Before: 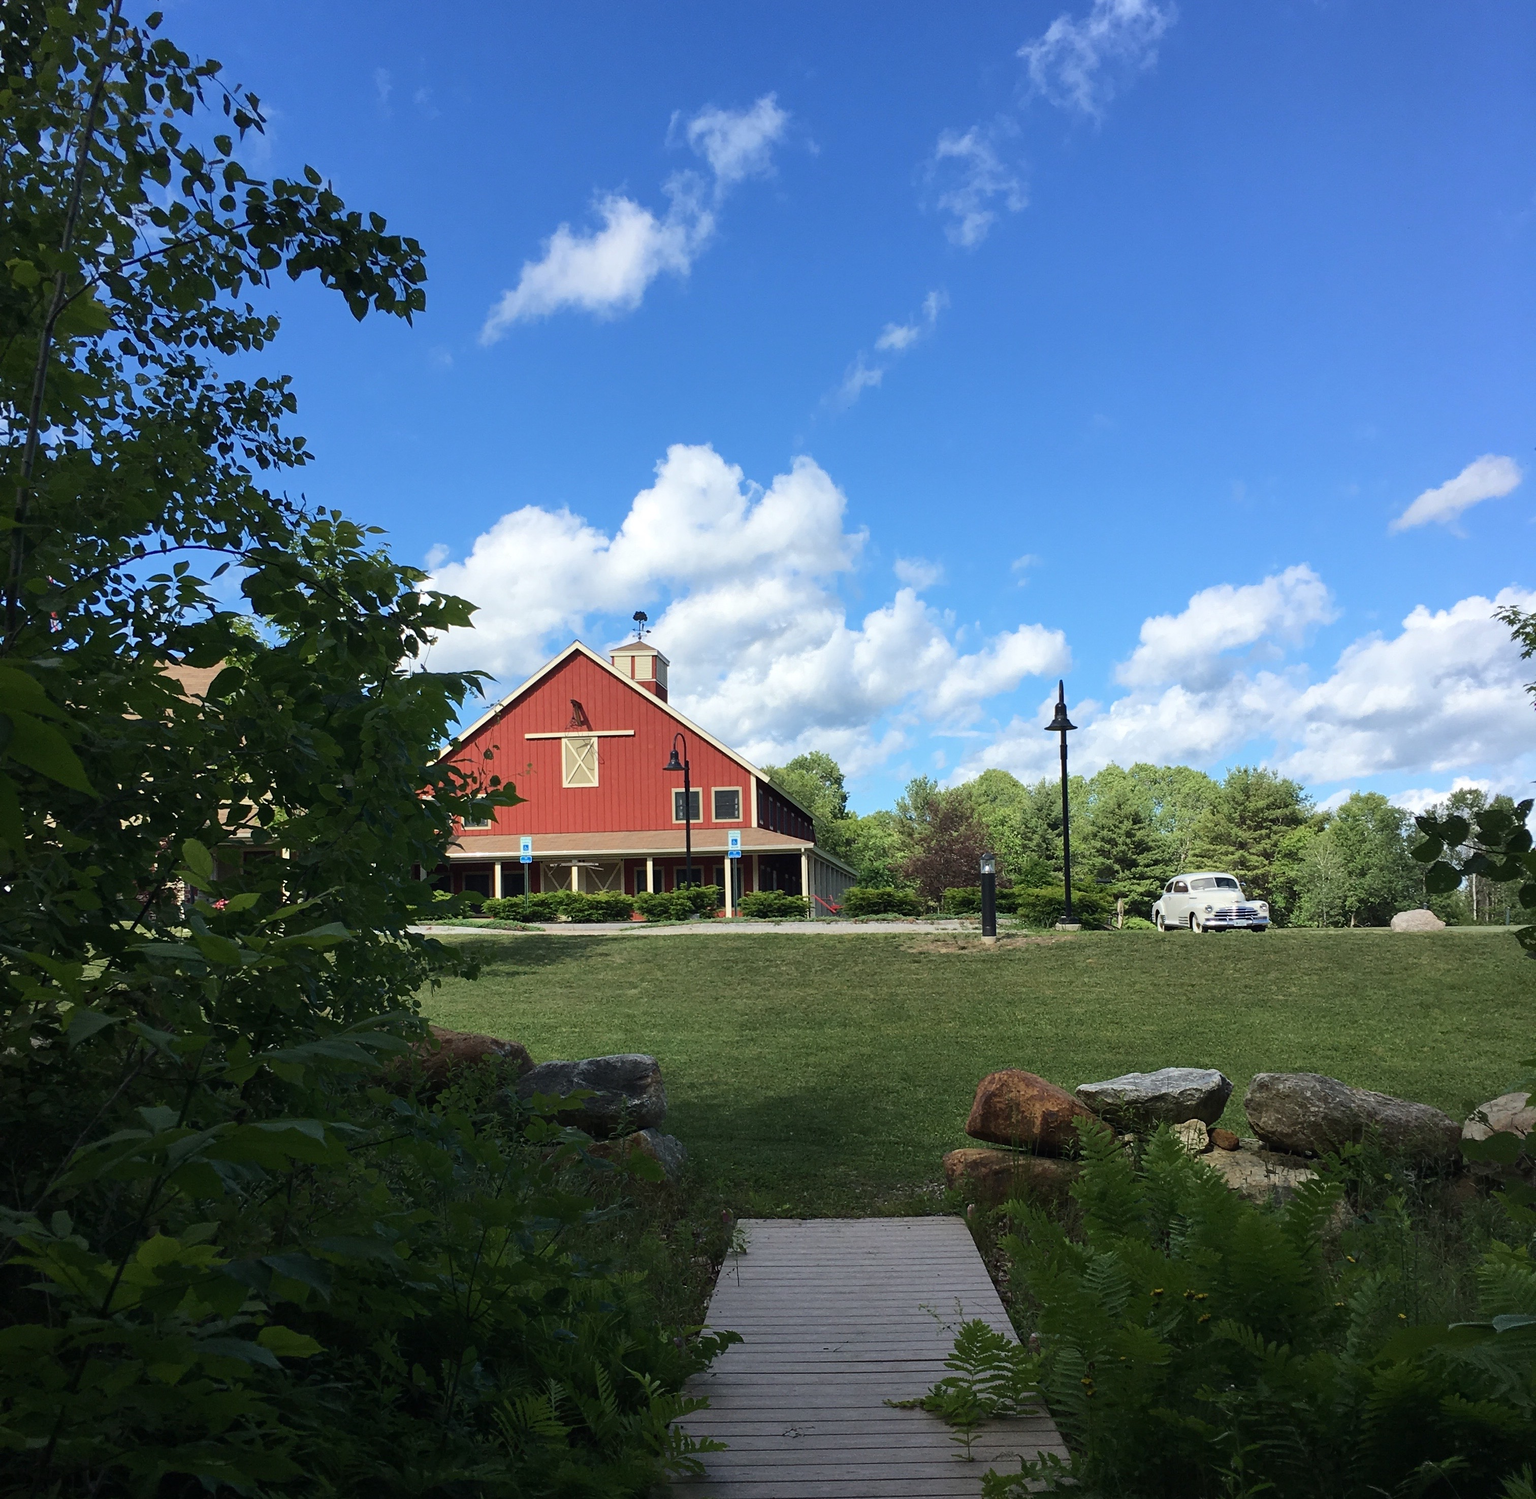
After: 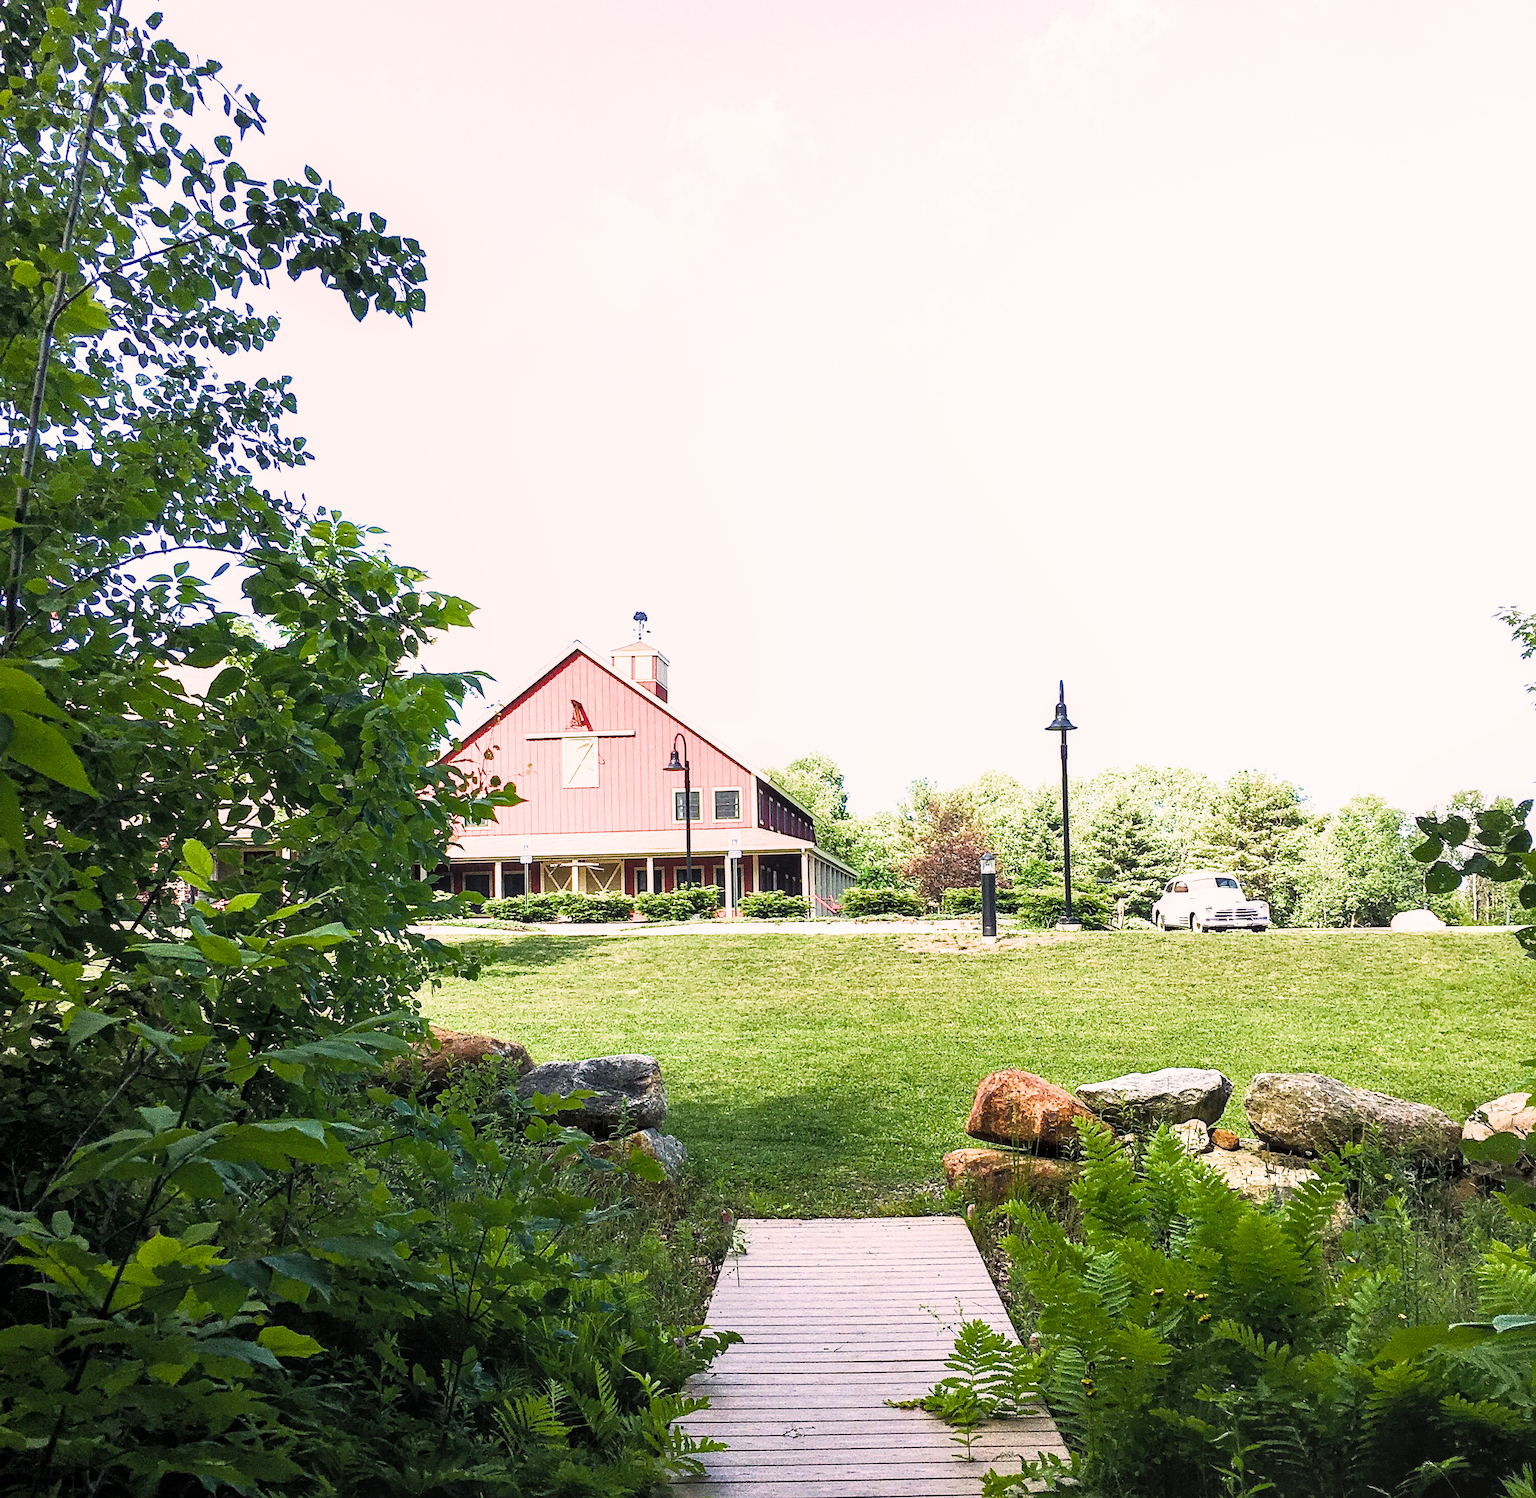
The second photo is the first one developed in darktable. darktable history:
exposure: exposure 0.718 EV, compensate exposure bias true, compensate highlight preservation false
color correction: highlights a* 7.23, highlights b* 3.82
sharpen: on, module defaults
filmic rgb: black relative exposure -7.1 EV, white relative exposure 5.38 EV, hardness 3.03, color science v4 (2020)
haze removal: compatibility mode true, adaptive false
color balance rgb: highlights gain › luminance 1.027%, highlights gain › chroma 0.422%, highlights gain › hue 43.88°, perceptual saturation grading › global saturation 30.253%, perceptual brilliance grading › global brilliance 34.187%, perceptual brilliance grading › highlights 49.763%, perceptual brilliance grading › mid-tones 59.508%, perceptual brilliance grading › shadows 34.647%, global vibrance 15.118%
local contrast: on, module defaults
